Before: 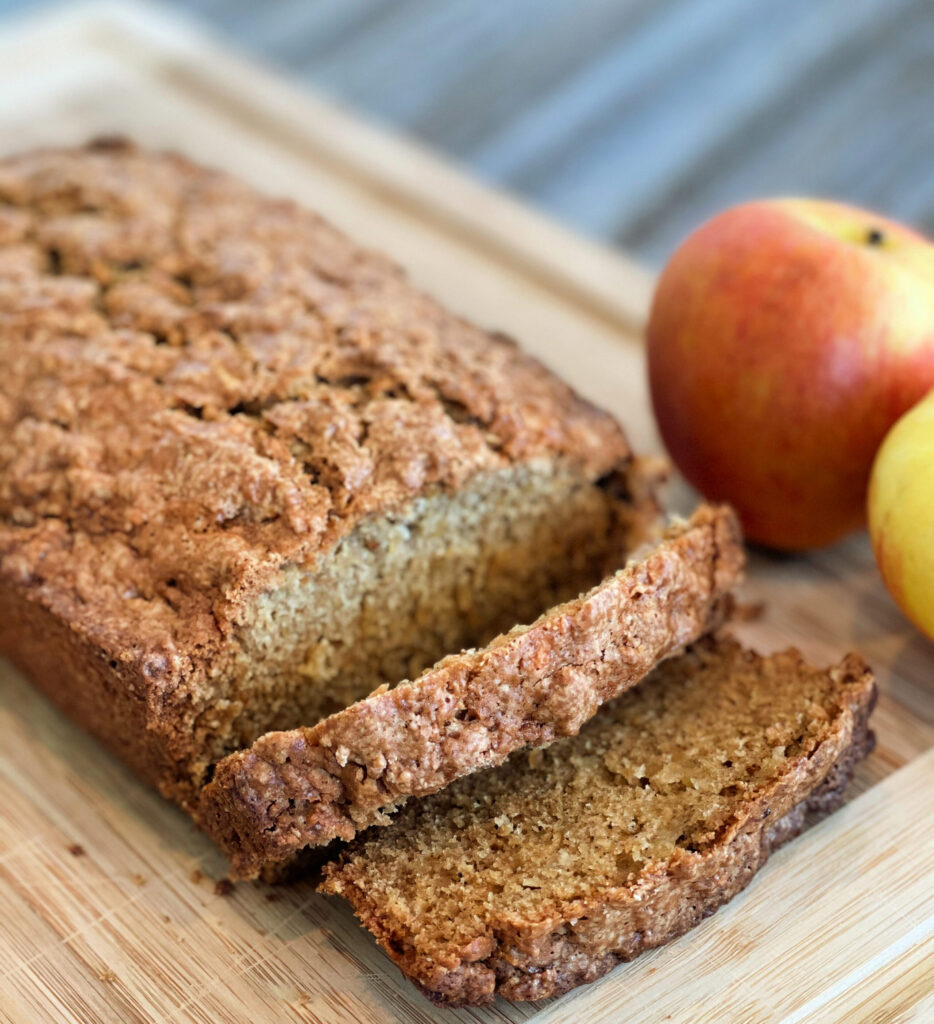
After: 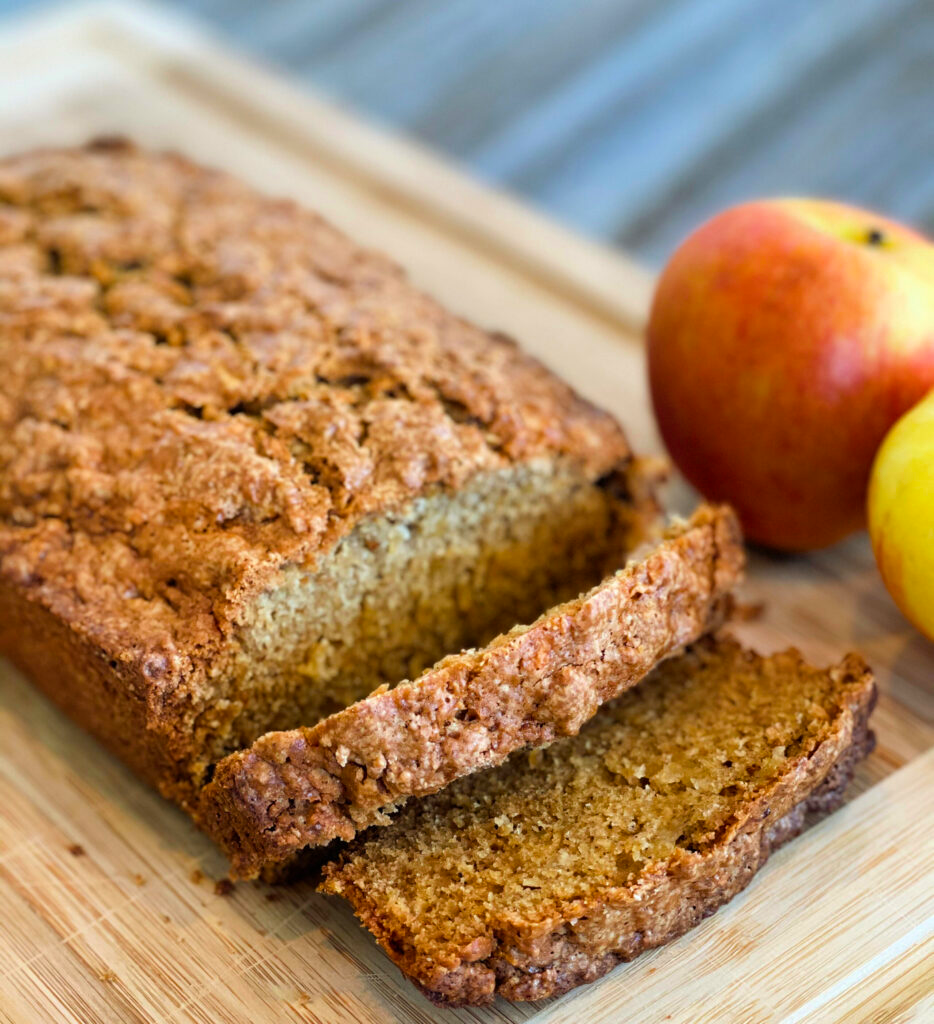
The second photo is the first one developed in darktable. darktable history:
white balance: emerald 1
color balance rgb: perceptual saturation grading › global saturation 20%, global vibrance 20%
